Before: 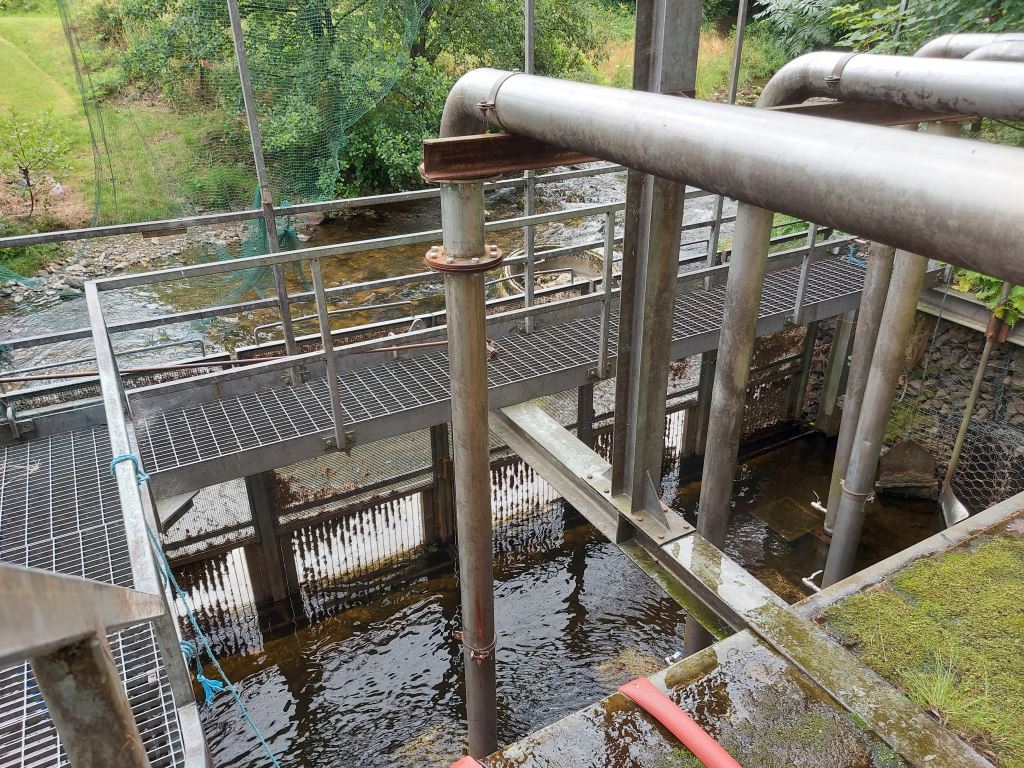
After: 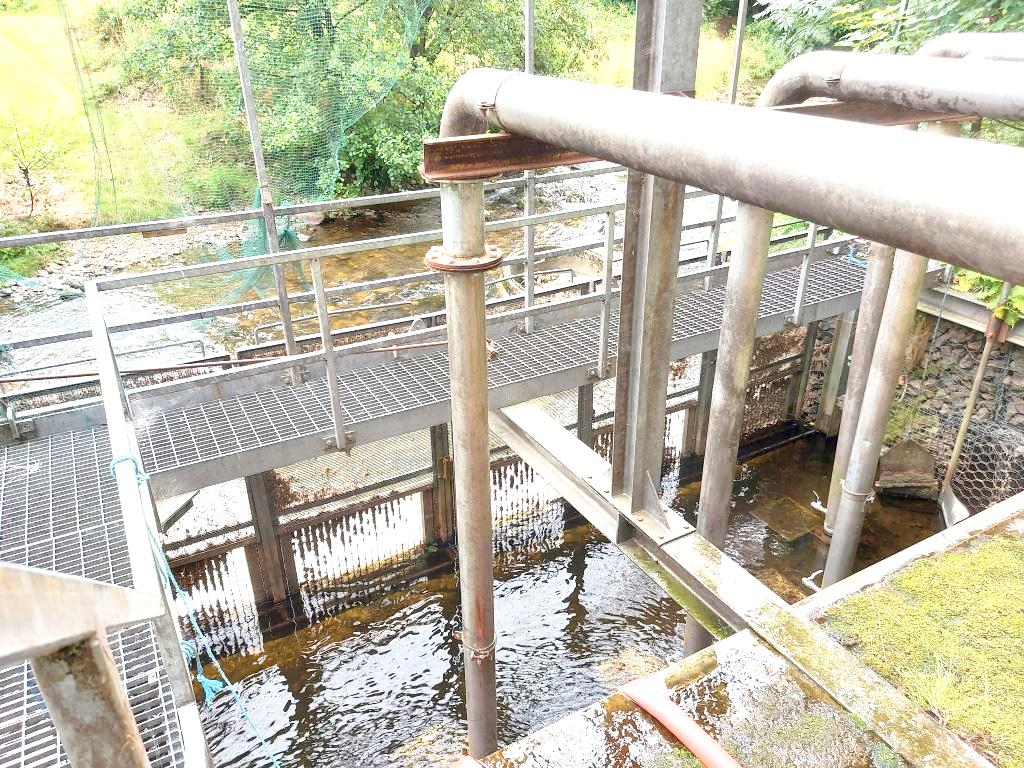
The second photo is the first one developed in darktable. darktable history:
exposure: black level correction 0, exposure 1.387 EV, compensate exposure bias true, compensate highlight preservation false
tone curve: curves: ch0 [(0, 0) (0.003, 0.004) (0.011, 0.015) (0.025, 0.033) (0.044, 0.058) (0.069, 0.091) (0.1, 0.131) (0.136, 0.178) (0.177, 0.232) (0.224, 0.294) (0.277, 0.362) (0.335, 0.434) (0.399, 0.512) (0.468, 0.582) (0.543, 0.646) (0.623, 0.713) (0.709, 0.783) (0.801, 0.876) (0.898, 0.938) (1, 1)], preserve colors none
